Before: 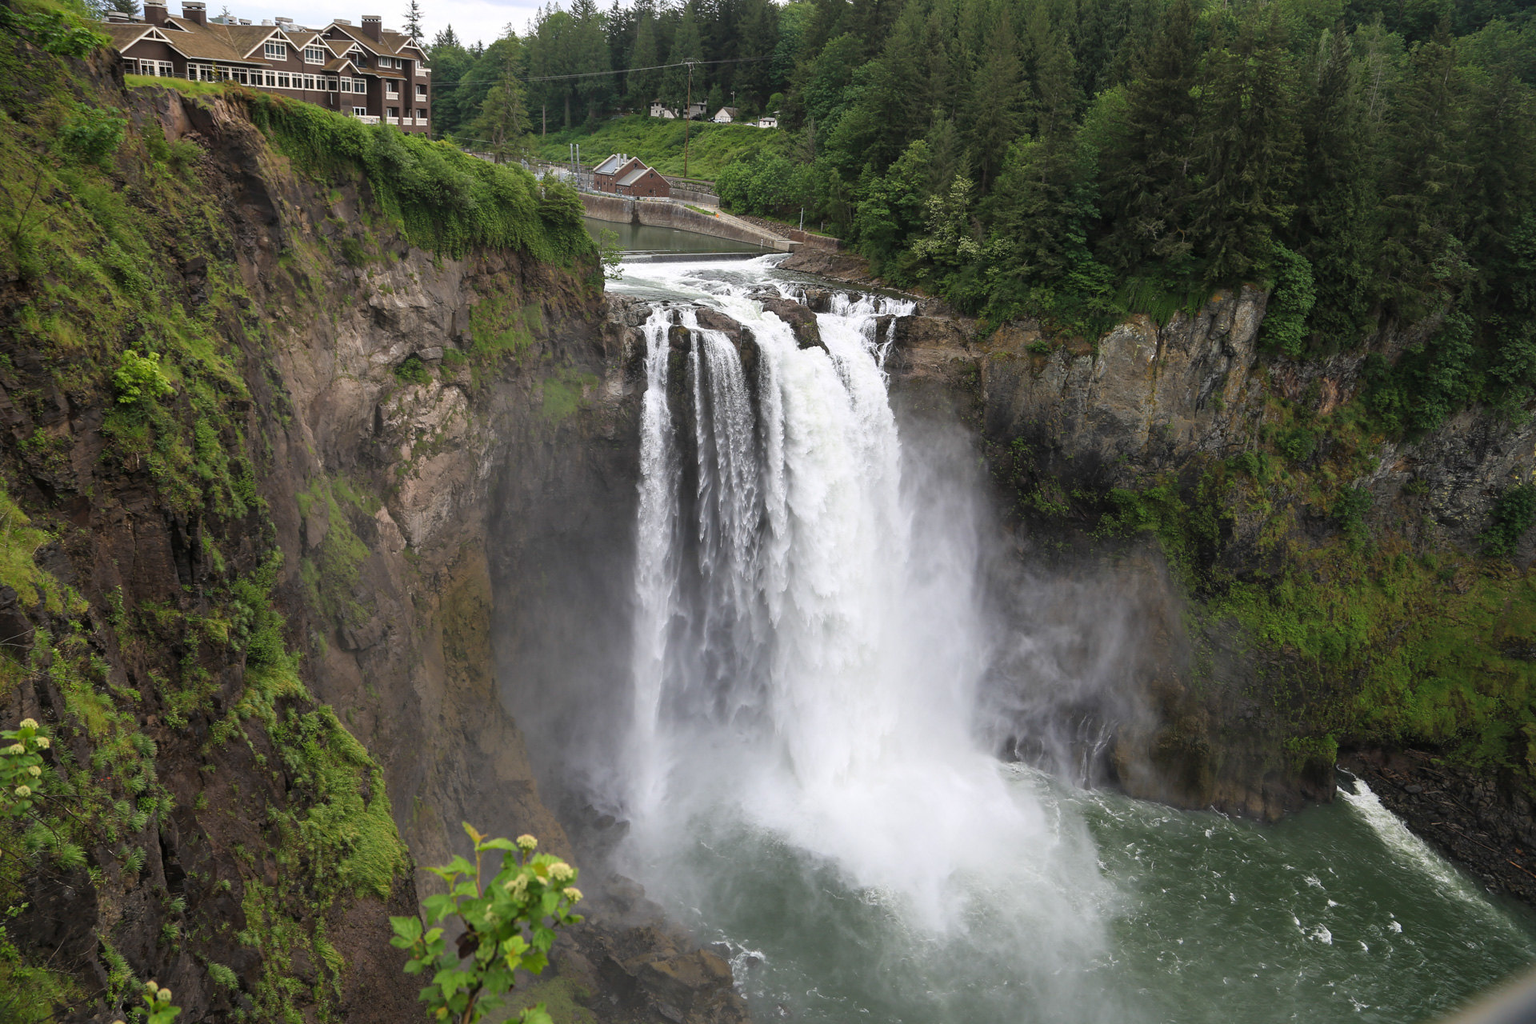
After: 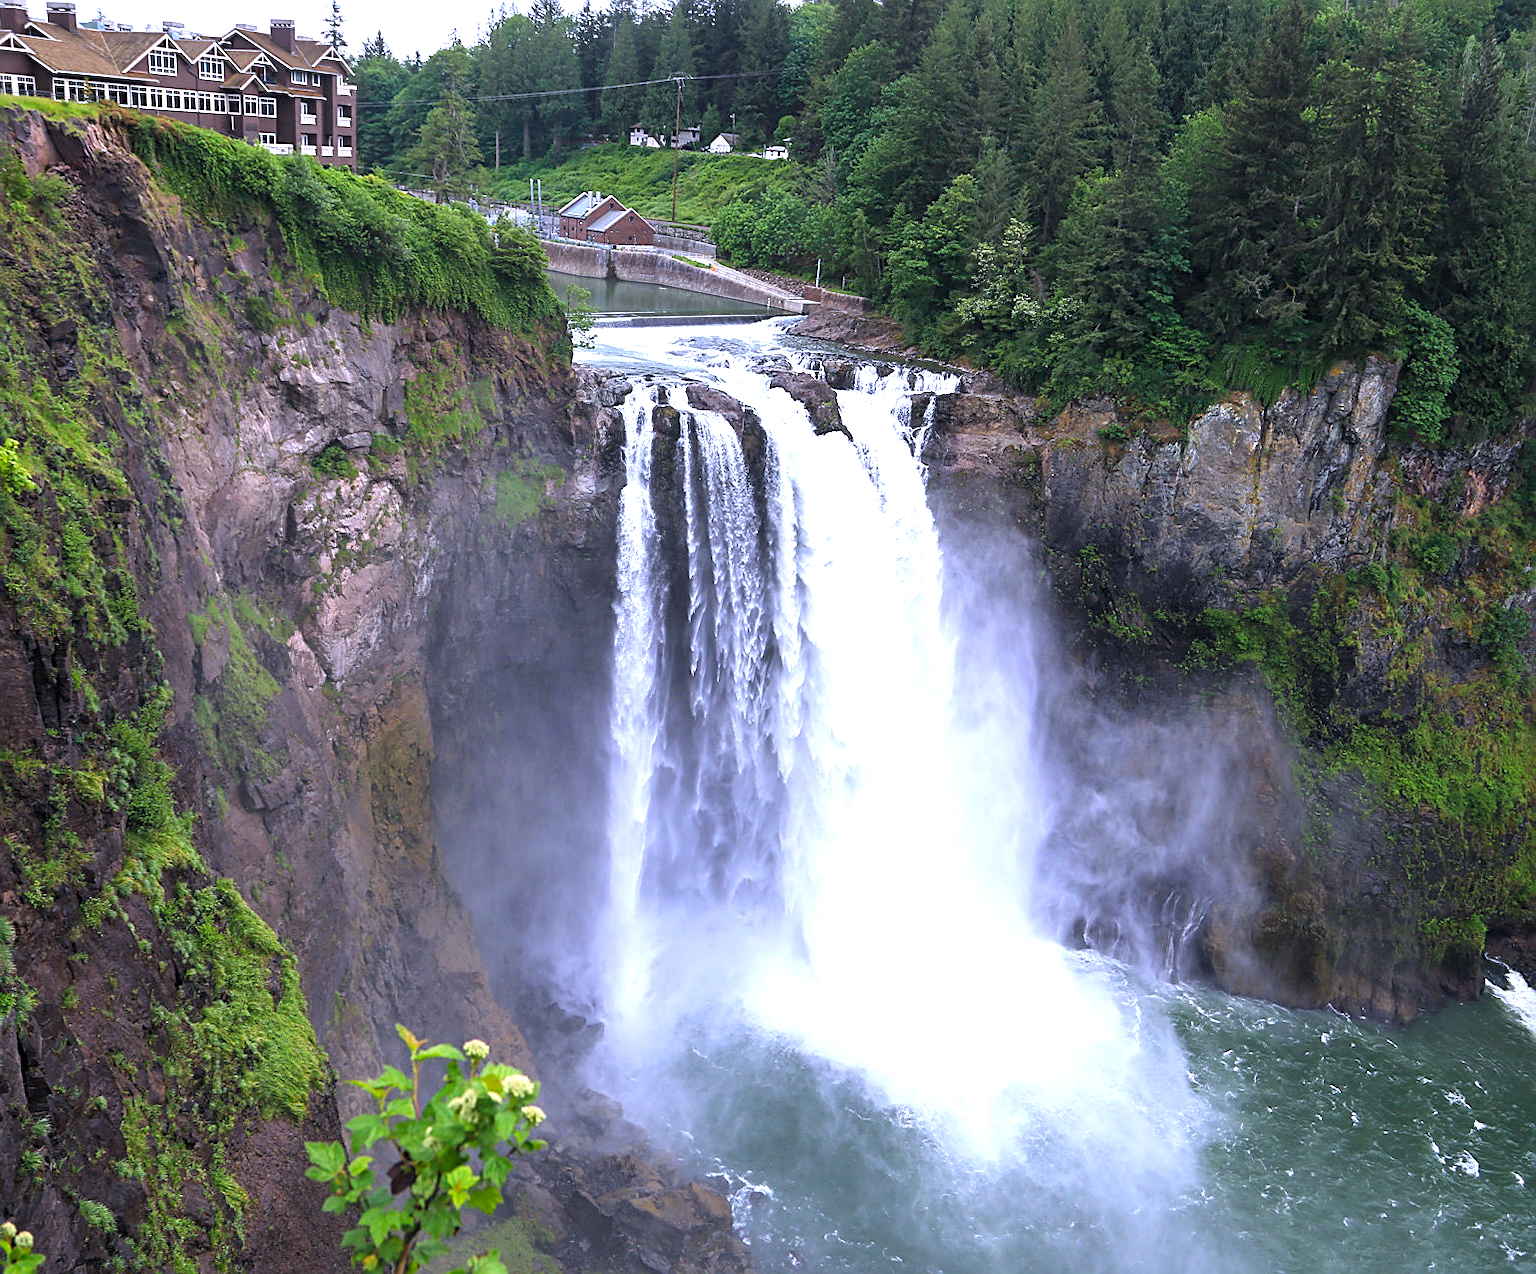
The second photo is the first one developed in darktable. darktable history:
color calibration: illuminant as shot in camera, x 0.379, y 0.397, temperature 4146.87 K
sharpen: amount 0.558
color balance rgb: power › hue 330.04°, perceptual saturation grading › global saturation 25.762%, perceptual brilliance grading › highlights 7.919%, perceptual brilliance grading › mid-tones 3.545%, perceptual brilliance grading › shadows 1.505%, global vibrance 14.333%
crop and rotate: left 9.474%, right 10.23%
exposure: black level correction 0.001, exposure 0.498 EV, compensate highlight preservation false
